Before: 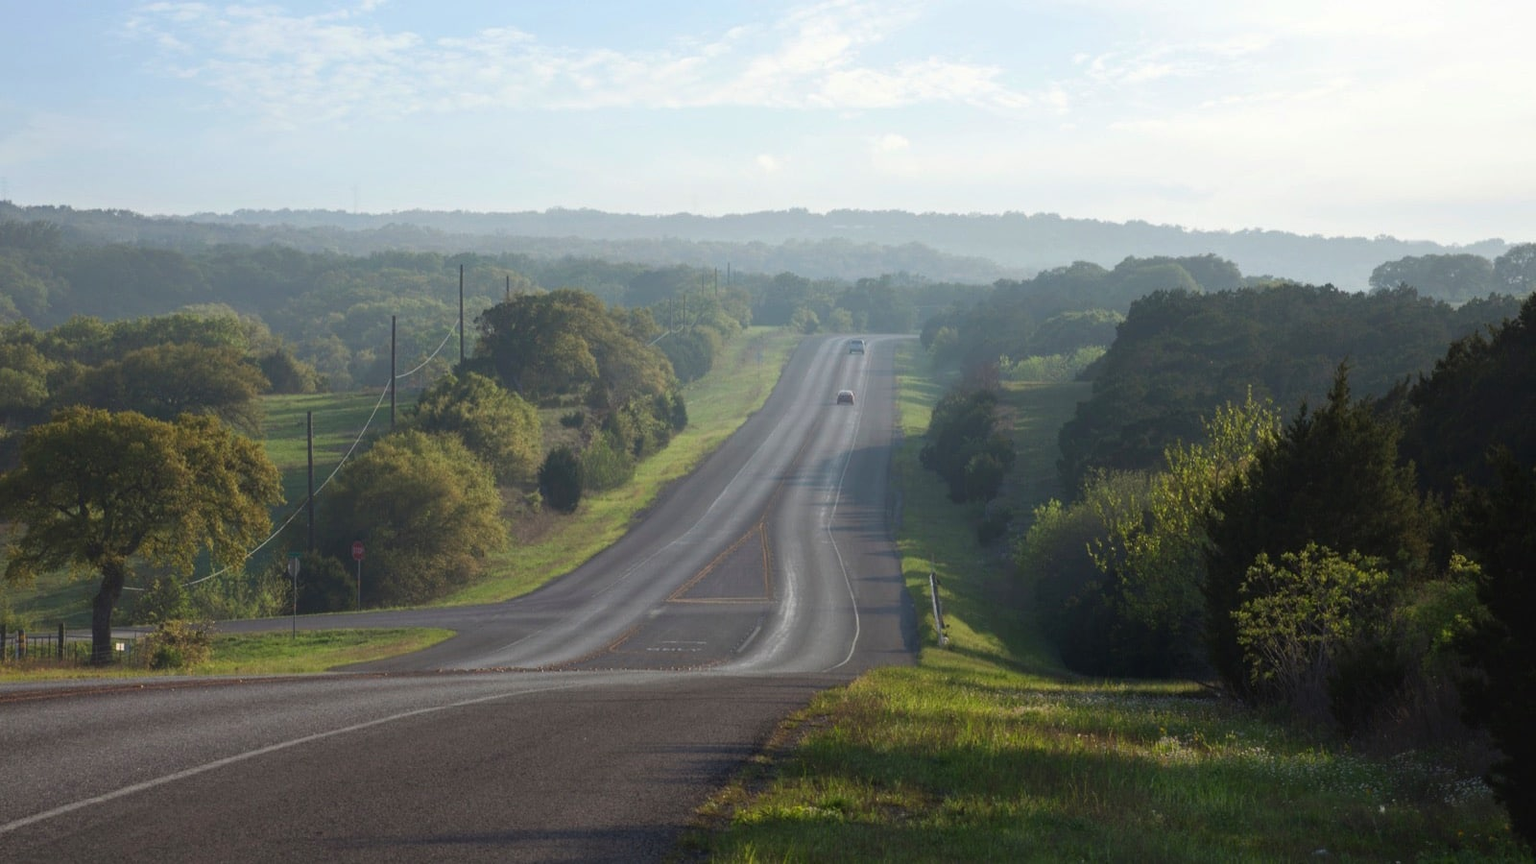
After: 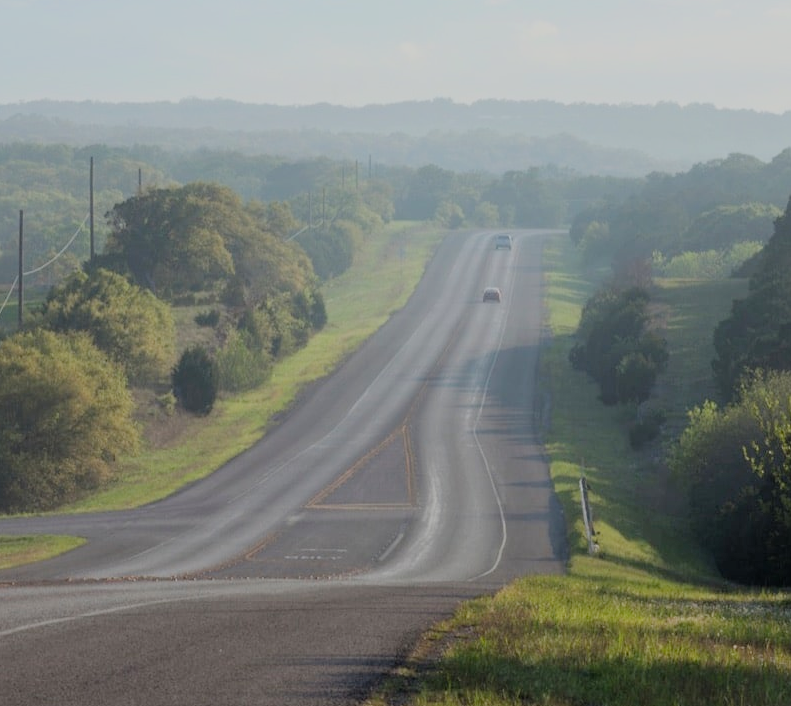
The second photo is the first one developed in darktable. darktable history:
filmic rgb: black relative exposure -7.15 EV, white relative exposure 5.36 EV, hardness 3.02, color science v6 (2022)
crop and rotate: angle 0.02°, left 24.353%, top 13.219%, right 26.156%, bottom 8.224%
